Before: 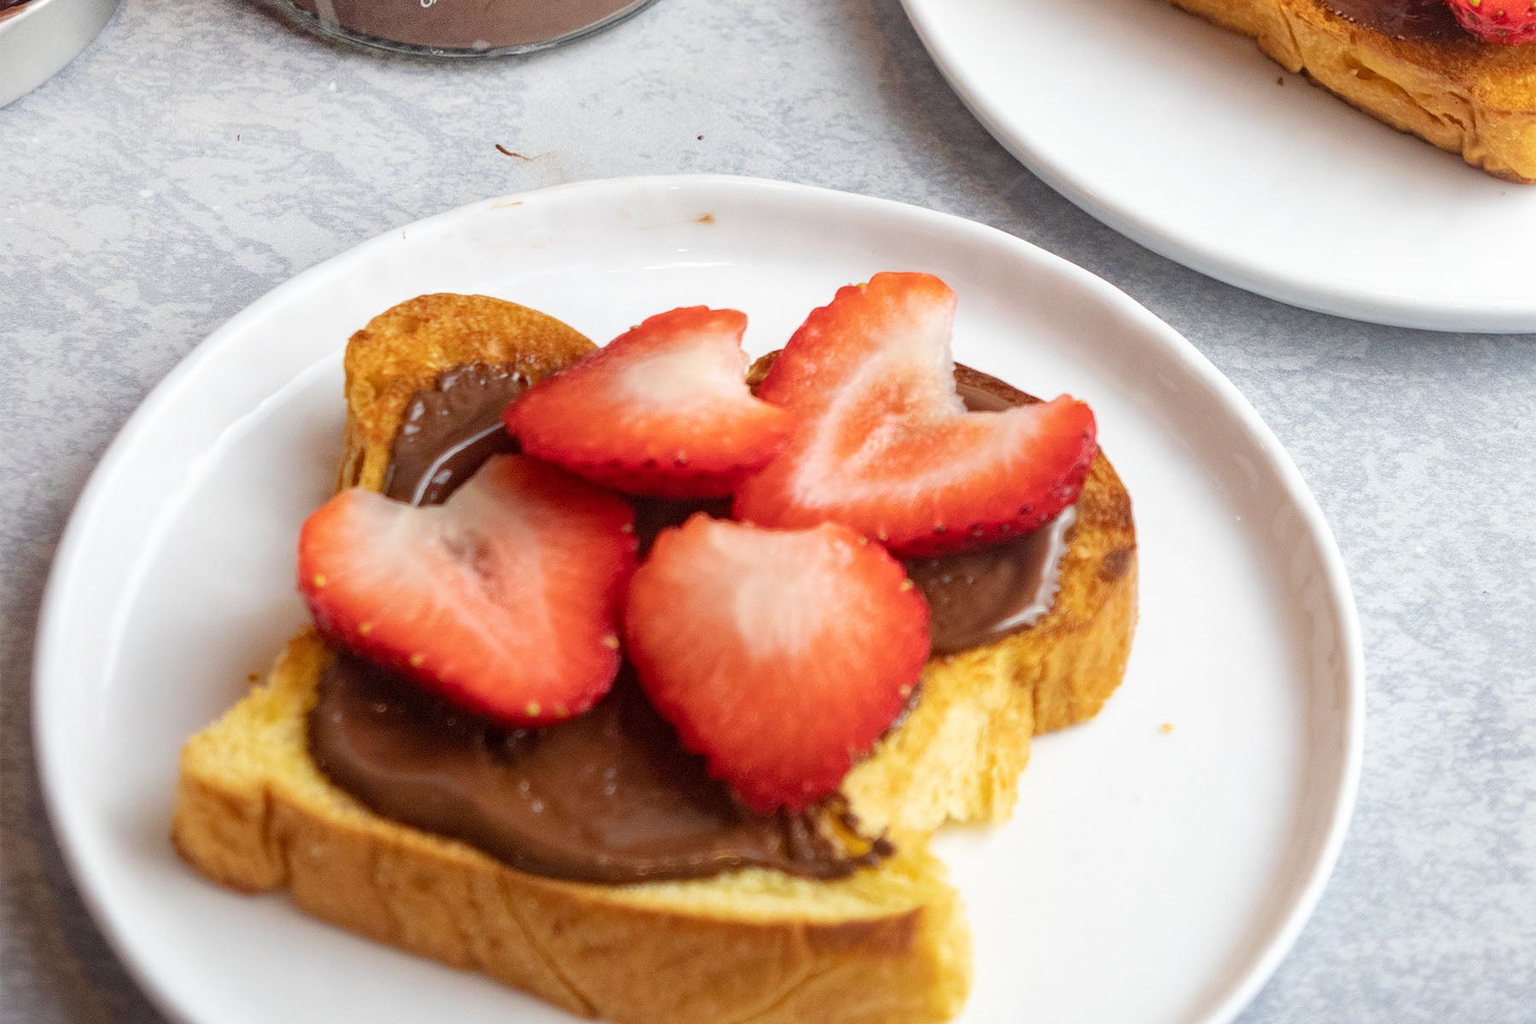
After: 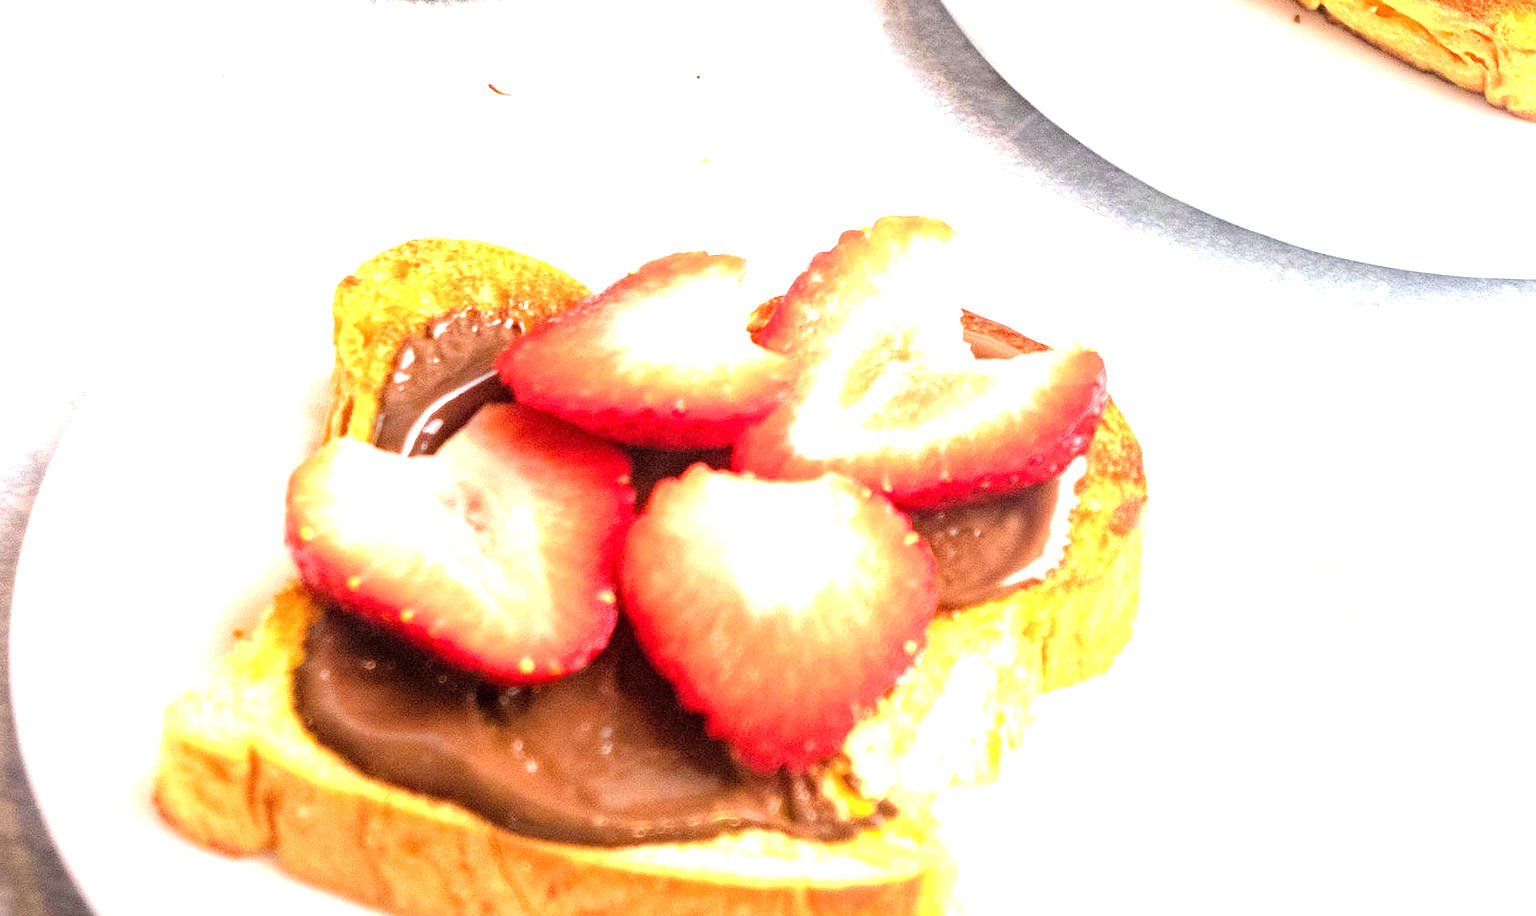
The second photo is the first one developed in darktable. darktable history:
crop: left 1.483%, top 6.17%, right 1.503%, bottom 6.917%
tone equalizer: -8 EV -1.05 EV, -7 EV -1.01 EV, -6 EV -0.829 EV, -5 EV -0.572 EV, -3 EV 0.61 EV, -2 EV 0.85 EV, -1 EV 1 EV, +0 EV 1.08 EV
exposure: exposure 1 EV, compensate highlight preservation false
